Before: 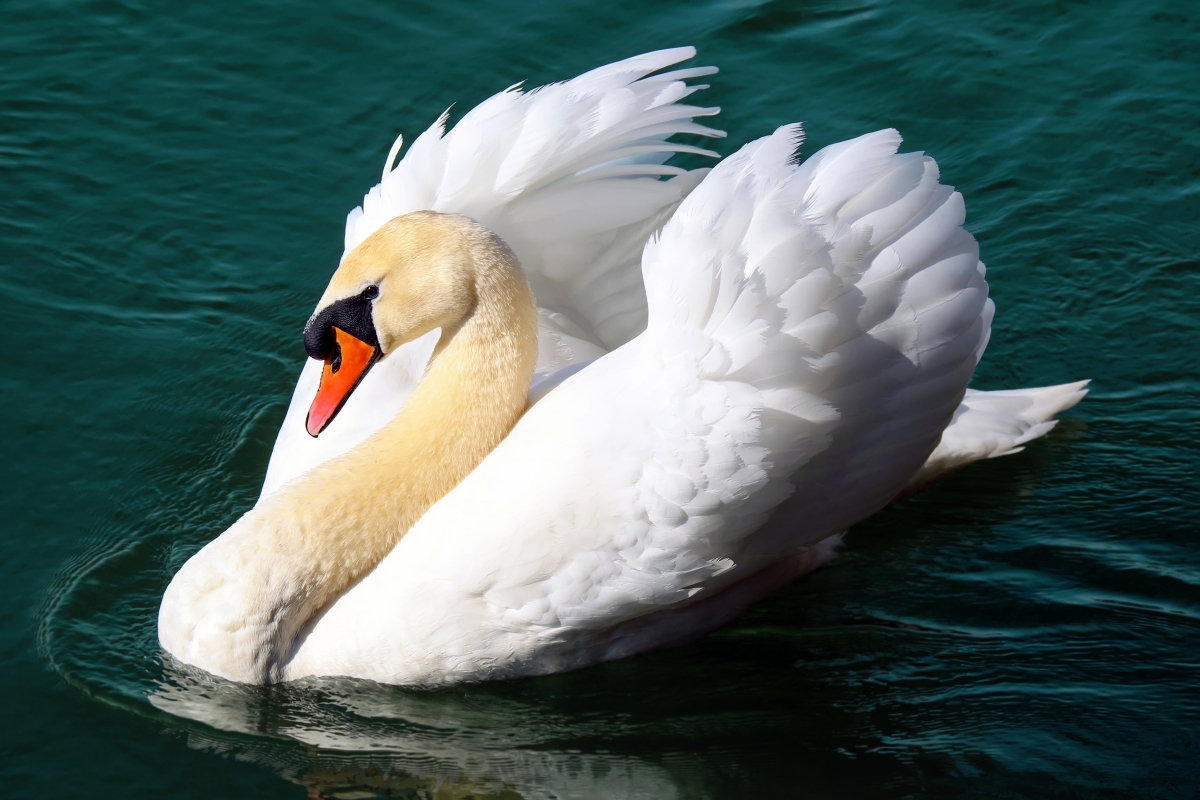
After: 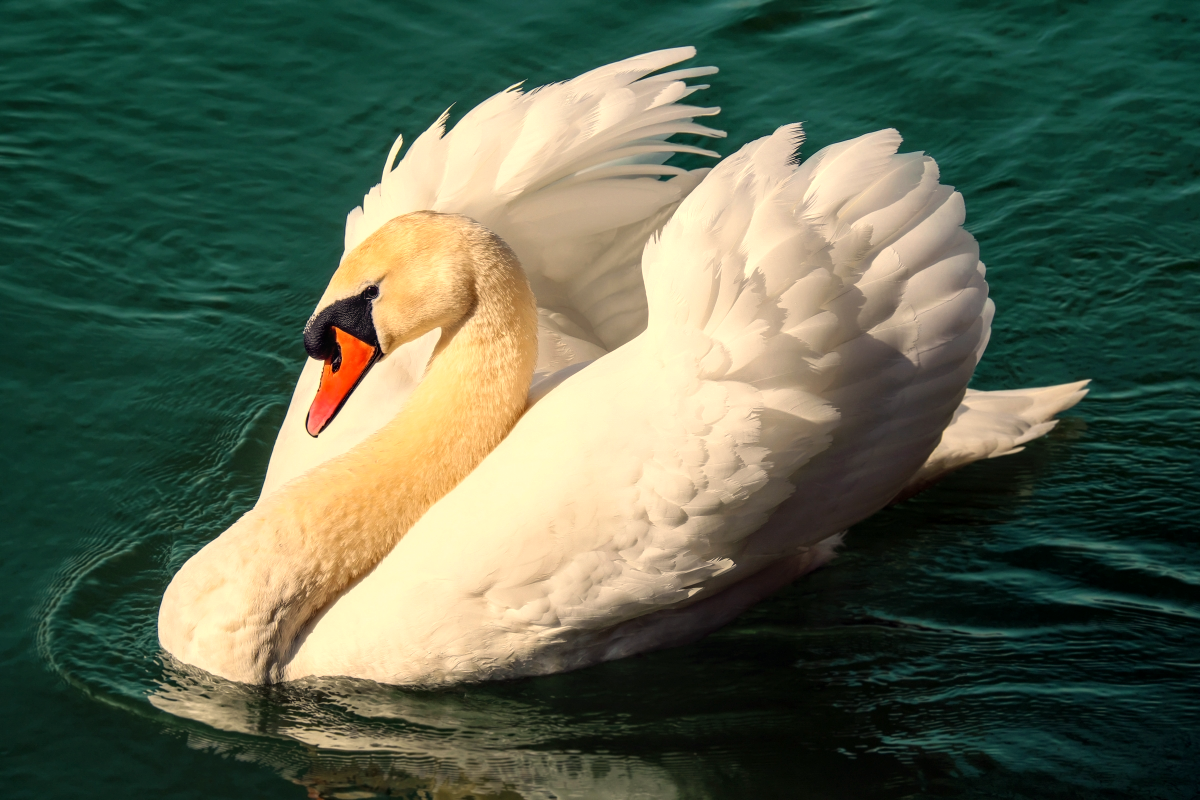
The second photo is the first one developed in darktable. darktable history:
local contrast: detail 130%
rotate and perspective: automatic cropping original format, crop left 0, crop top 0
white balance: red 1.138, green 0.996, blue 0.812
